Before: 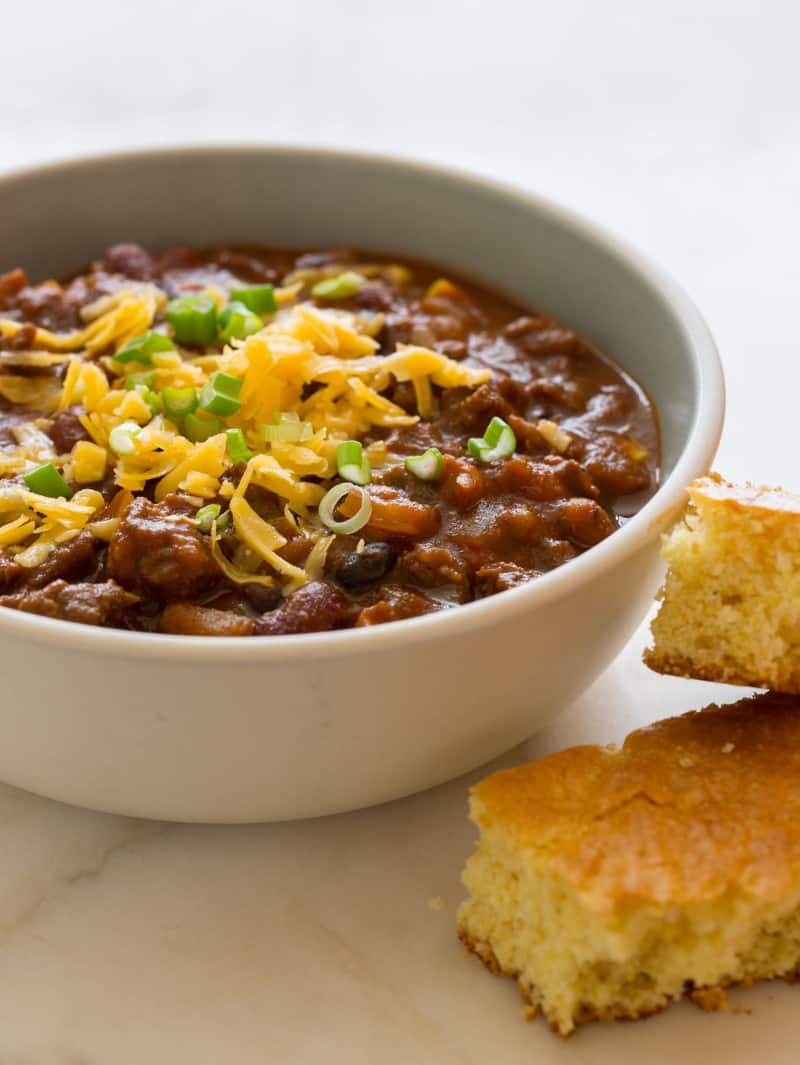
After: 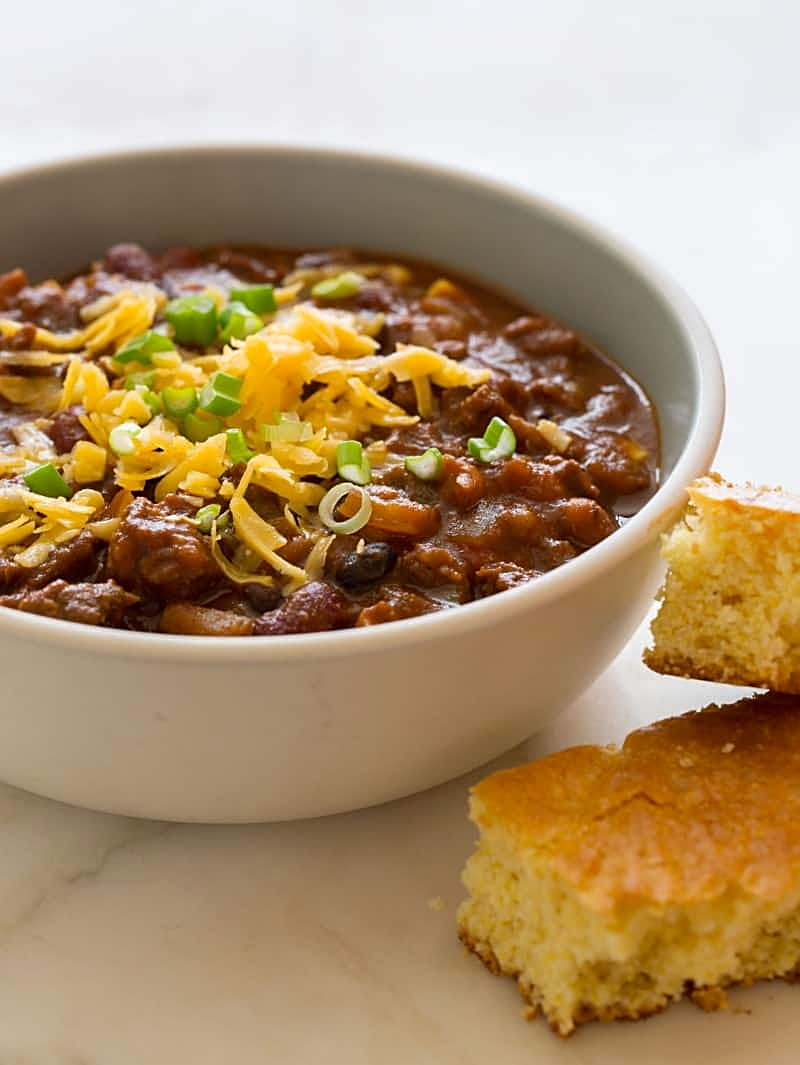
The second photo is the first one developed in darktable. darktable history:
sharpen: on, module defaults
exposure: exposure -0.156 EV, compensate highlight preservation false
levels: levels [0, 0.476, 0.951]
